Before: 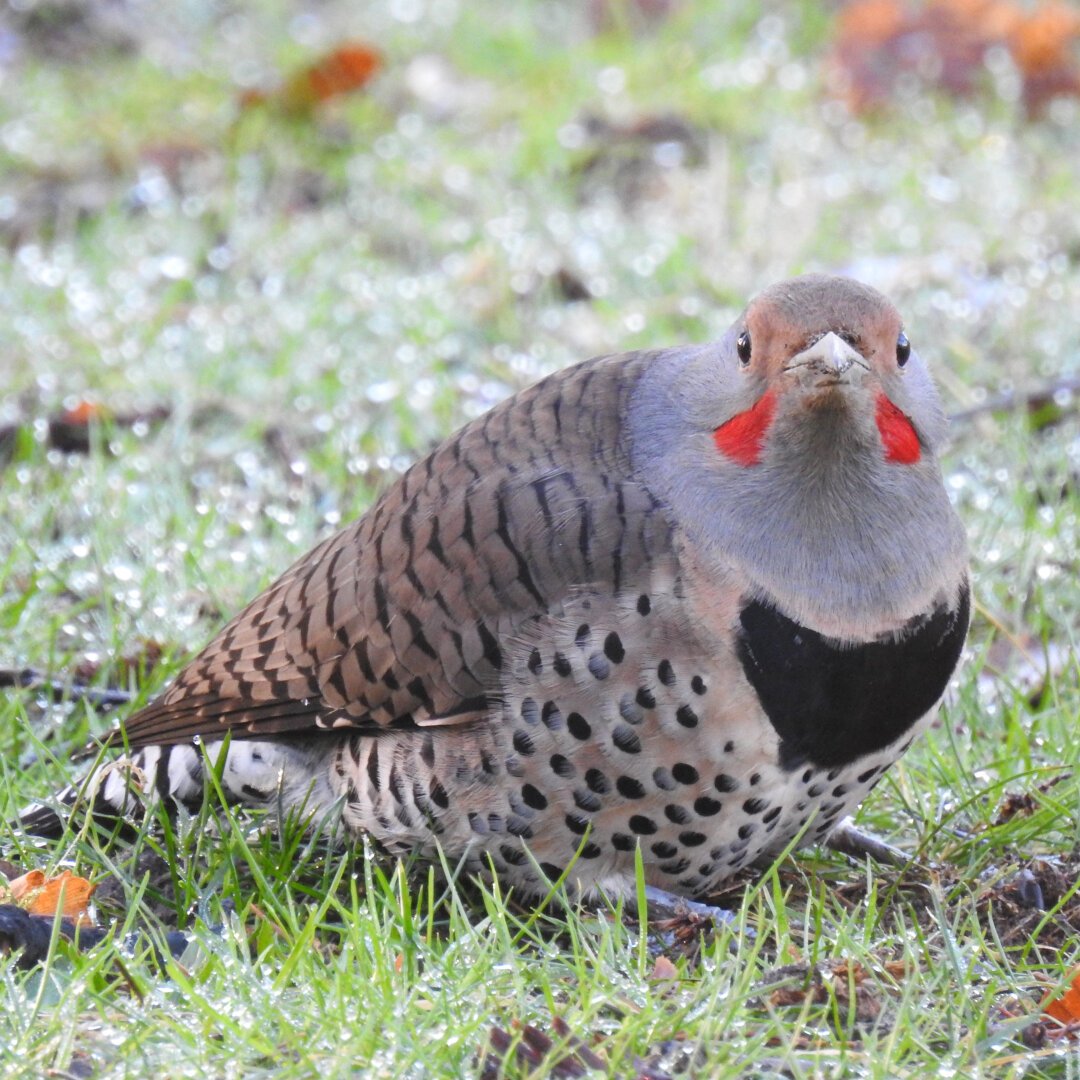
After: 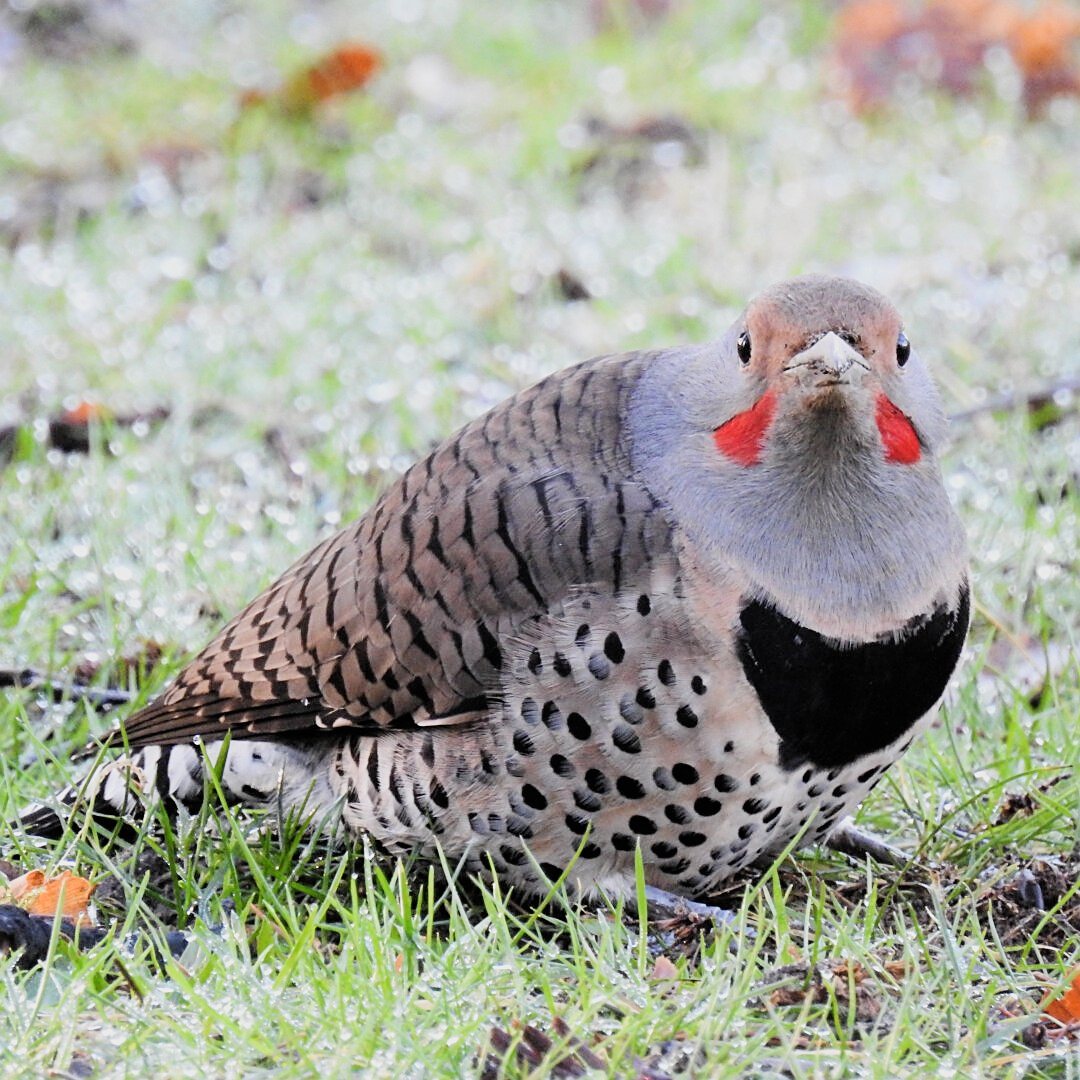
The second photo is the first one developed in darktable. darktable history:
filmic rgb: black relative exposure -5 EV, hardness 2.88, contrast 1.3, highlights saturation mix -30%
exposure: exposure 0.2 EV, compensate highlight preservation false
sharpen: on, module defaults
